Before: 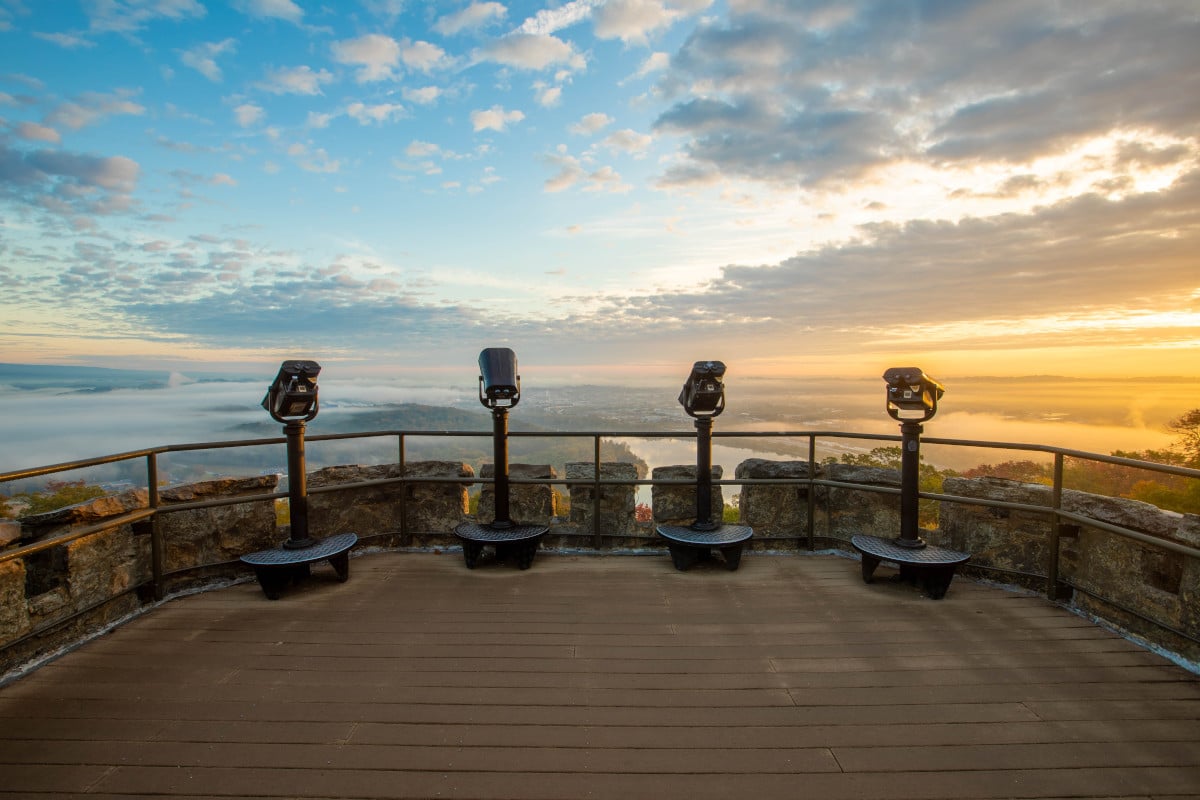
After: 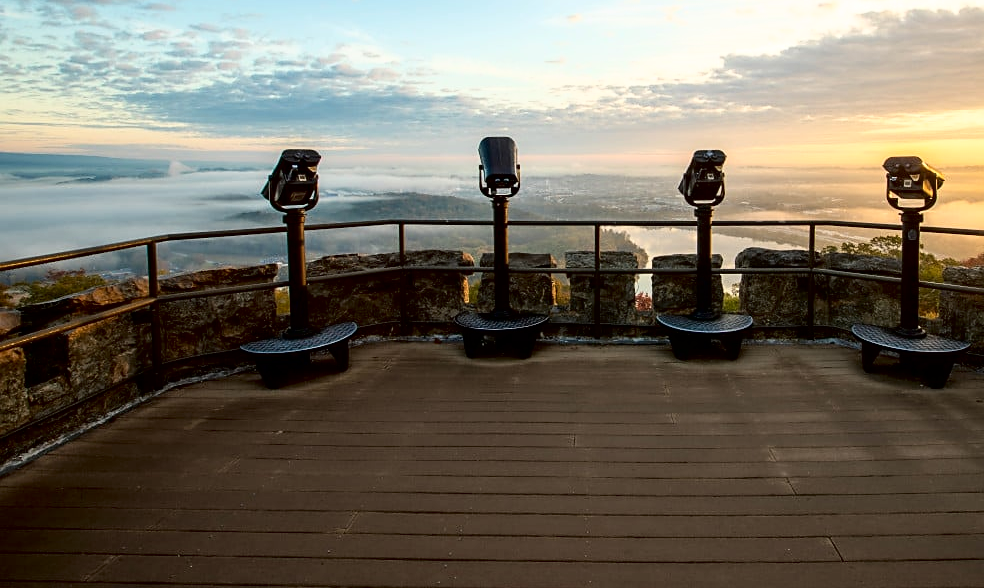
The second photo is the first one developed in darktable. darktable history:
sharpen: radius 1.912, amount 0.39, threshold 1.273
tone curve: curves: ch0 [(0, 0) (0.003, 0) (0.011, 0.001) (0.025, 0.002) (0.044, 0.004) (0.069, 0.006) (0.1, 0.009) (0.136, 0.03) (0.177, 0.076) (0.224, 0.13) (0.277, 0.202) (0.335, 0.28) (0.399, 0.367) (0.468, 0.46) (0.543, 0.562) (0.623, 0.67) (0.709, 0.787) (0.801, 0.889) (0.898, 0.972) (1, 1)], color space Lab, independent channels, preserve colors none
crop: top 26.448%, right 17.954%
